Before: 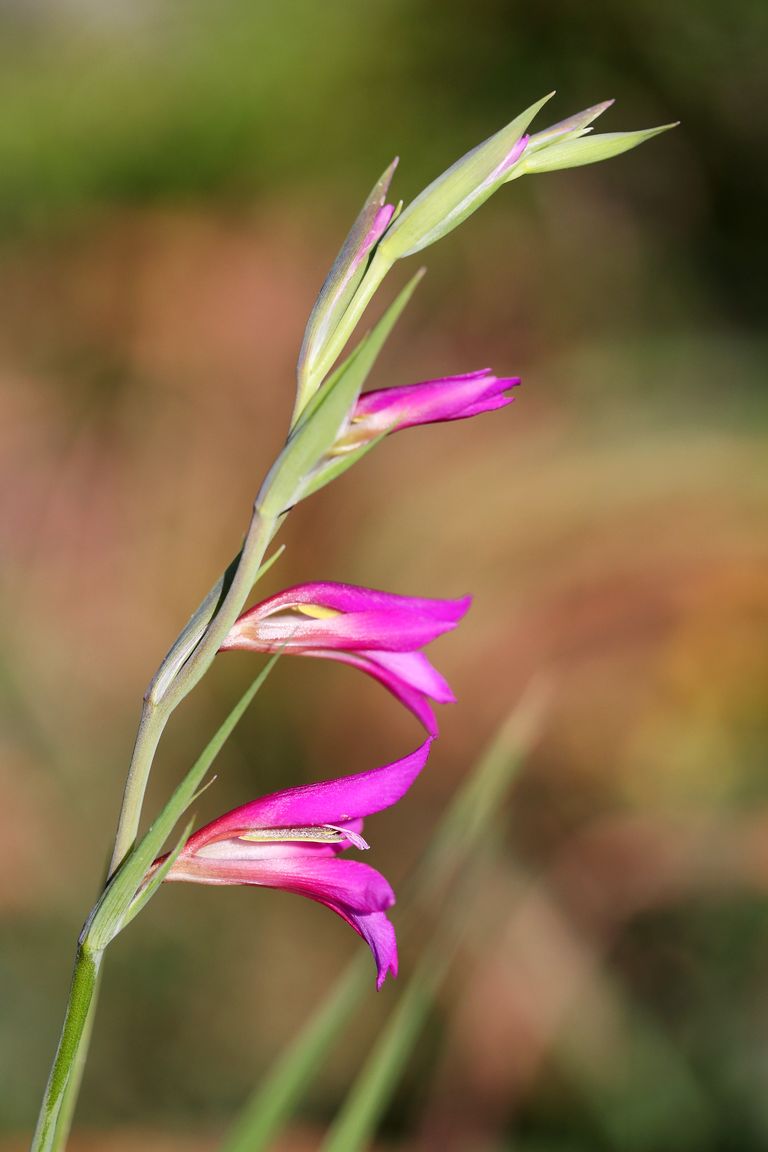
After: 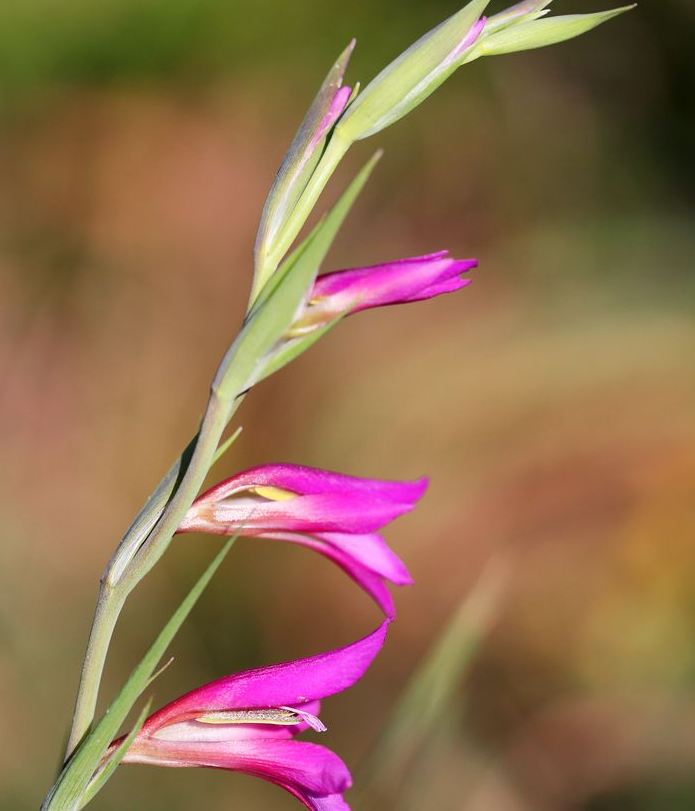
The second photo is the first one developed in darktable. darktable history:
crop: left 5.702%, top 10.25%, right 3.694%, bottom 19.338%
